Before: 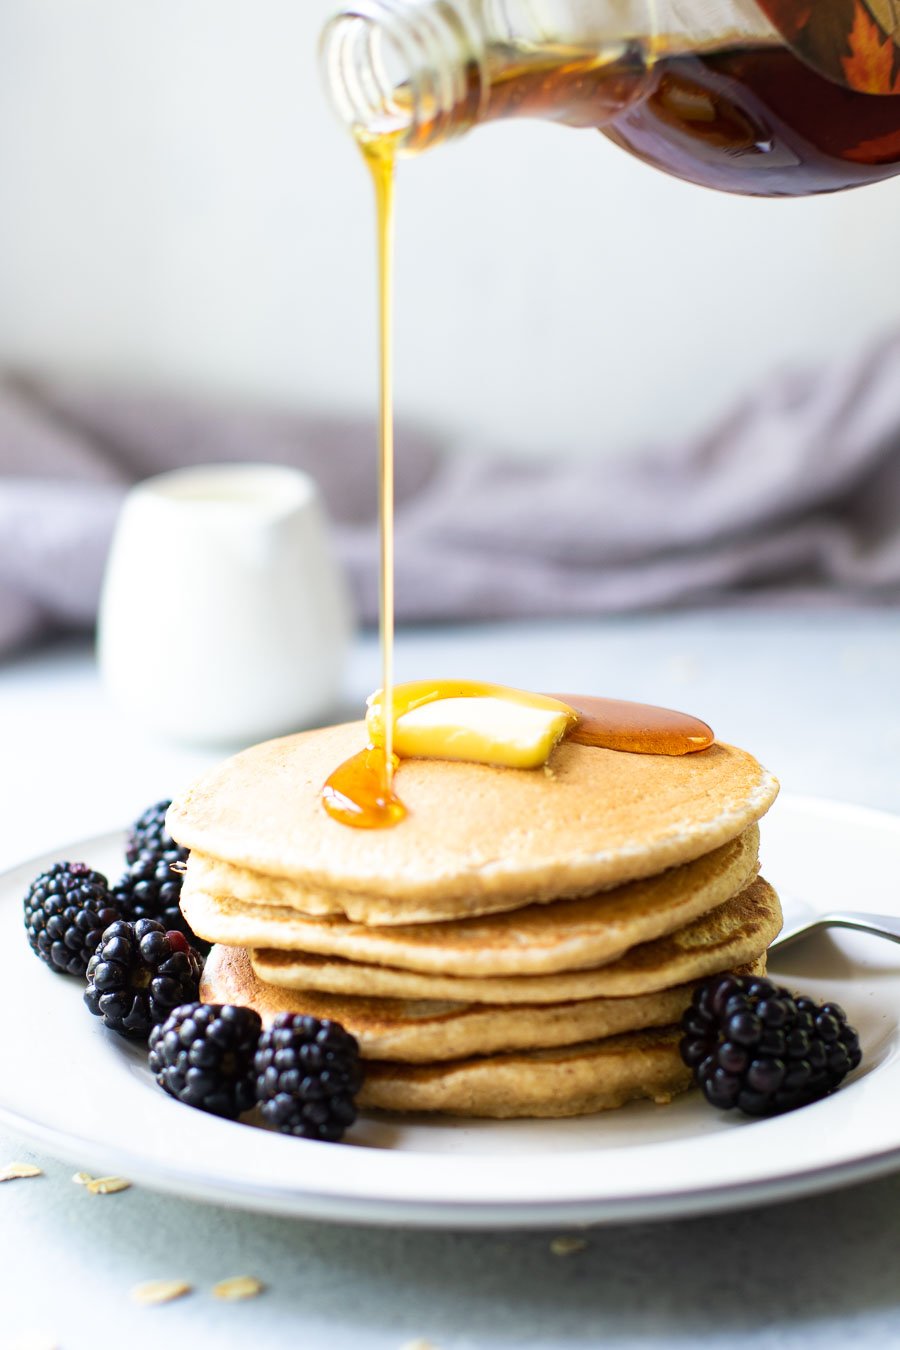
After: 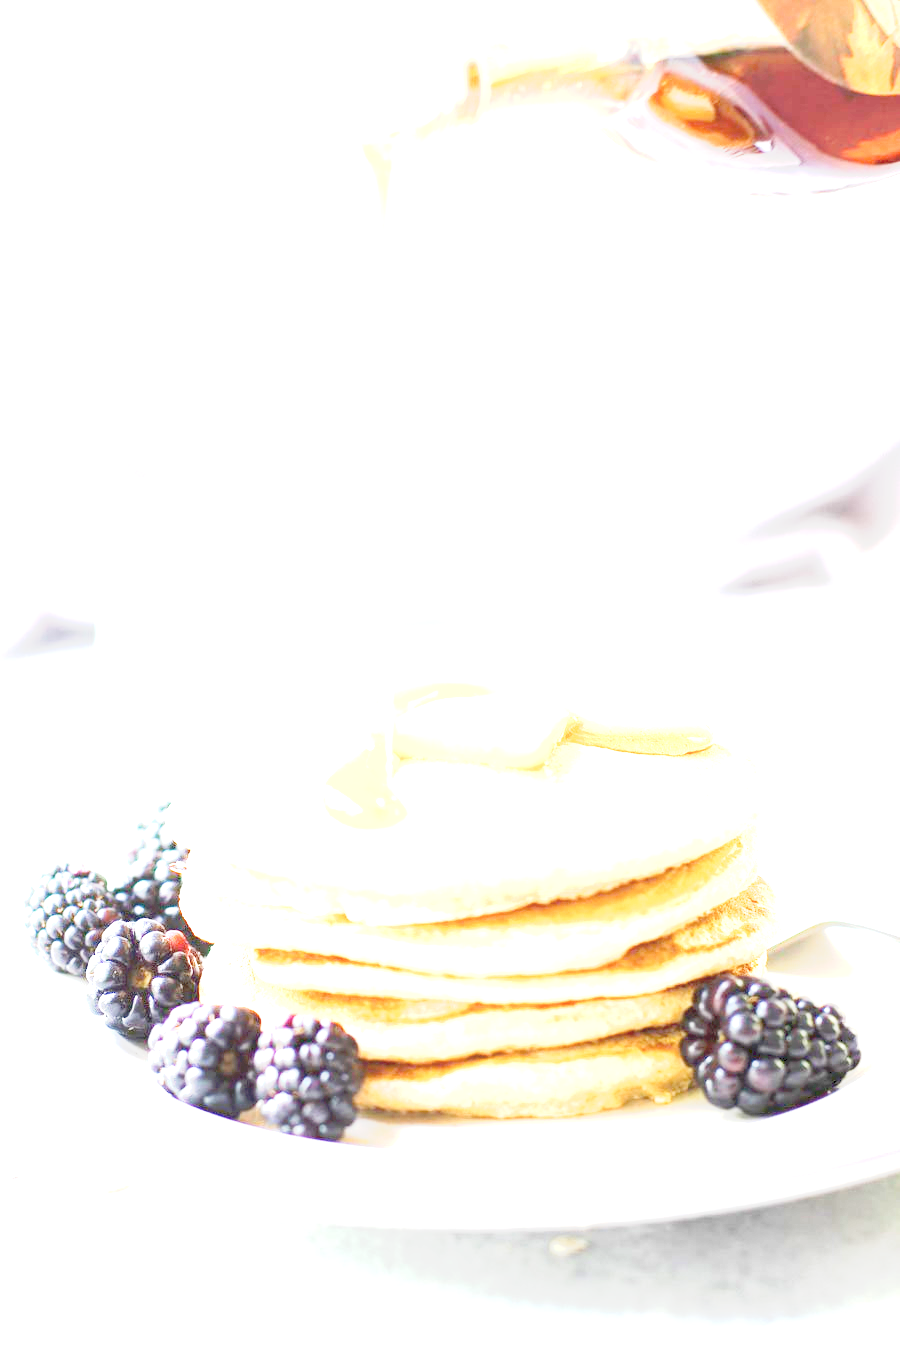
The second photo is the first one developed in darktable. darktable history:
exposure: exposure 3 EV, compensate highlight preservation false
tone curve: curves: ch0 [(0, 0) (0.003, 0.195) (0.011, 0.161) (0.025, 0.21) (0.044, 0.24) (0.069, 0.254) (0.1, 0.283) (0.136, 0.347) (0.177, 0.412) (0.224, 0.455) (0.277, 0.531) (0.335, 0.606) (0.399, 0.679) (0.468, 0.748) (0.543, 0.814) (0.623, 0.876) (0.709, 0.927) (0.801, 0.949) (0.898, 0.962) (1, 1)], preserve colors none
rotate and perspective: crop left 0, crop top 0
